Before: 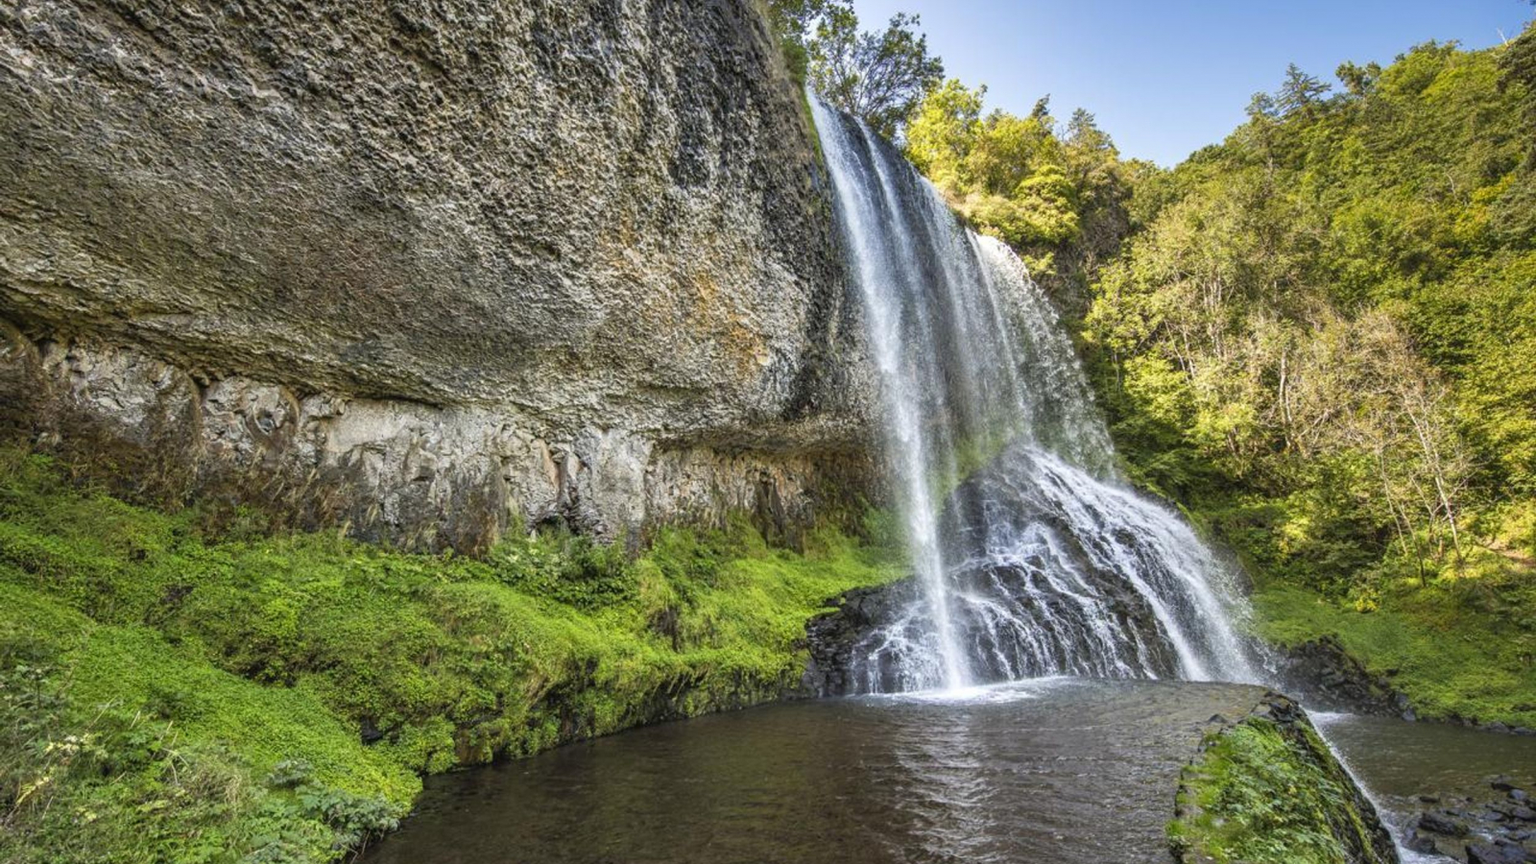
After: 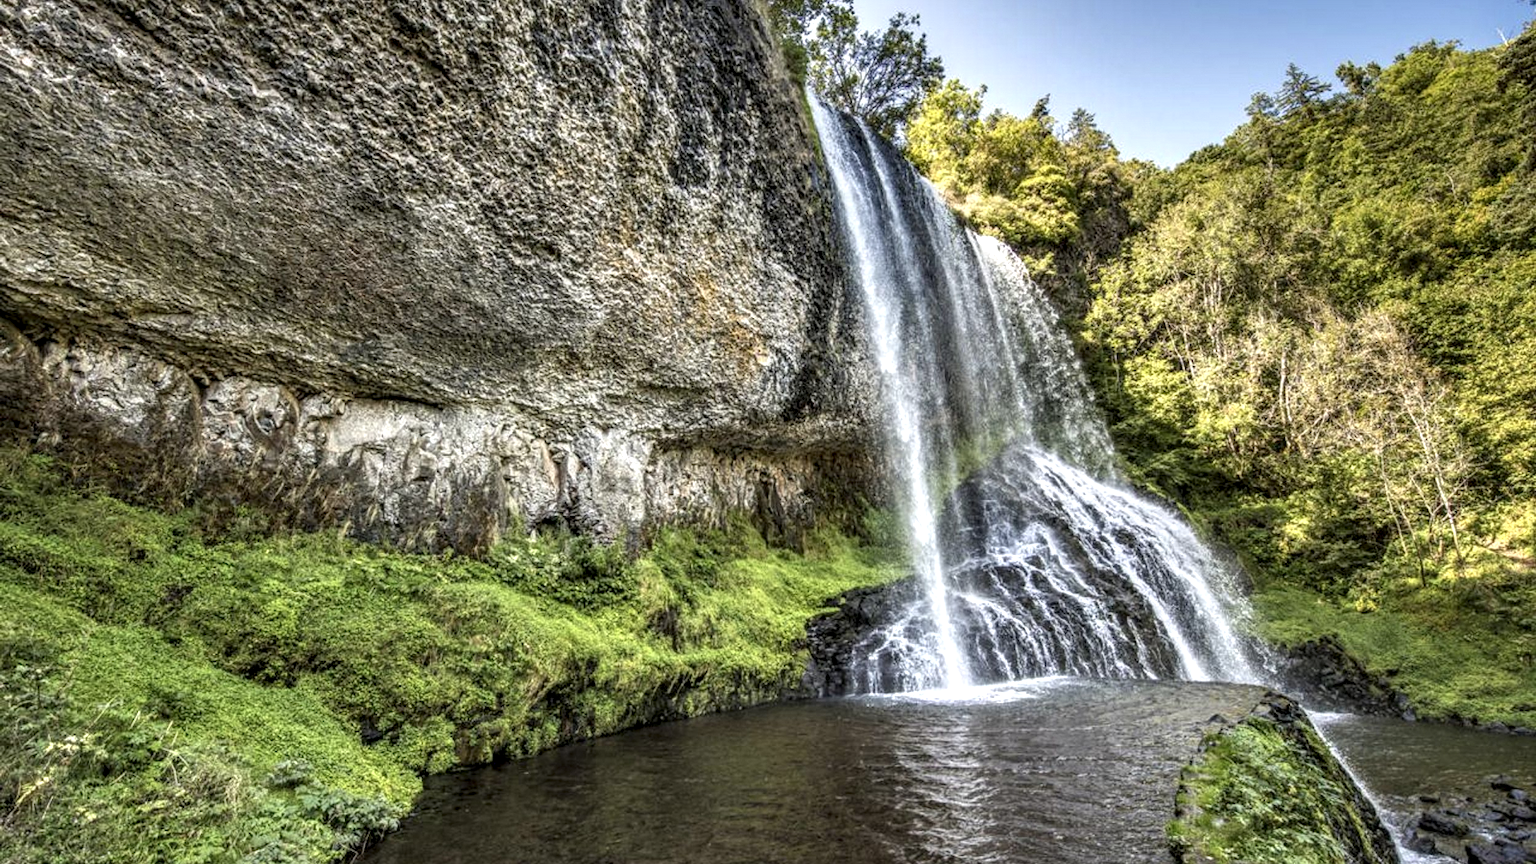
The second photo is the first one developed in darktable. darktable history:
tone curve: curves: ch0 [(0, 0.068) (1, 0.961)], preserve colors none
local contrast: highlights 17%, detail 185%
